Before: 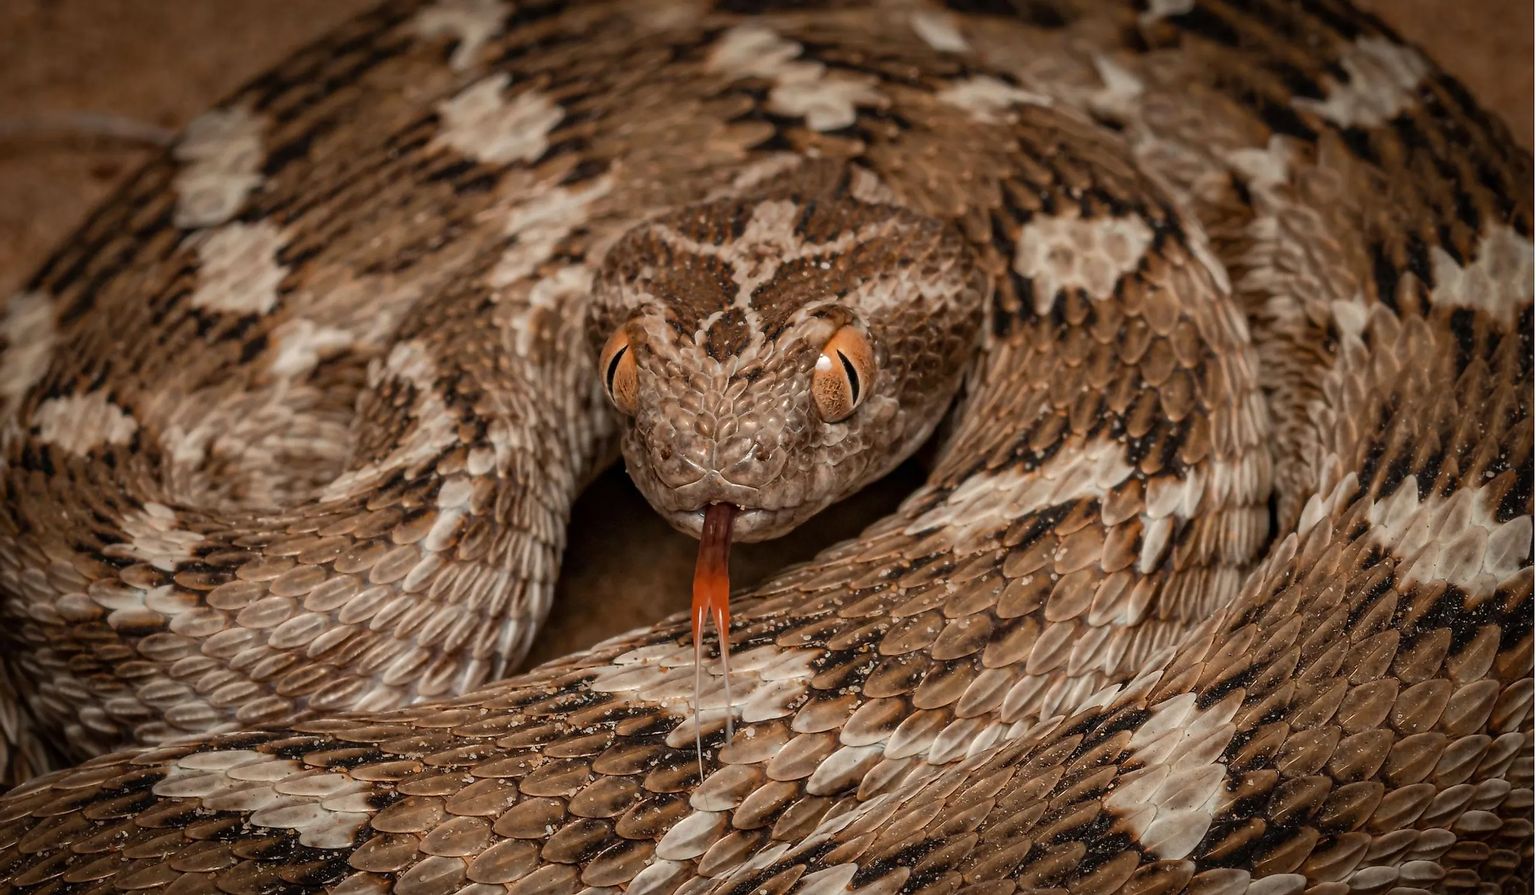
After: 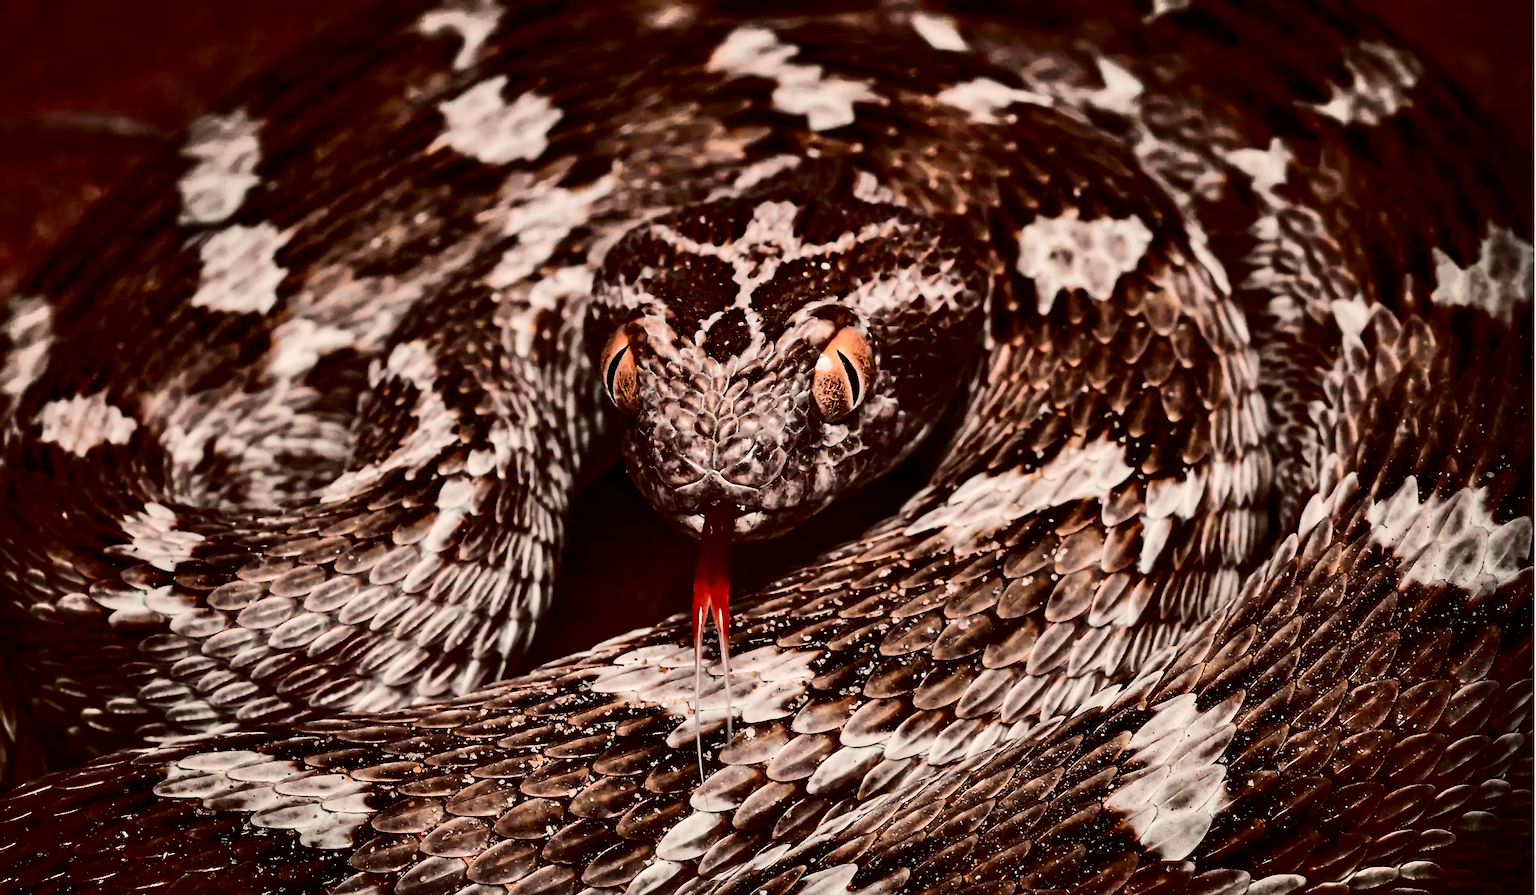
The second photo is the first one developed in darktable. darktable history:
contrast brightness saturation: contrast 0.5, saturation -0.1
shadows and highlights: soften with gaussian
tone curve: curves: ch0 [(0, 0) (0.068, 0.012) (0.183, 0.089) (0.341, 0.283) (0.547, 0.532) (0.828, 0.815) (1, 0.983)]; ch1 [(0, 0) (0.23, 0.166) (0.34, 0.308) (0.371, 0.337) (0.429, 0.411) (0.477, 0.462) (0.499, 0.5) (0.529, 0.537) (0.559, 0.582) (0.743, 0.798) (1, 1)]; ch2 [(0, 0) (0.431, 0.414) (0.498, 0.503) (0.524, 0.528) (0.568, 0.546) (0.6, 0.597) (0.634, 0.645) (0.728, 0.742) (1, 1)], color space Lab, independent channels, preserve colors none
